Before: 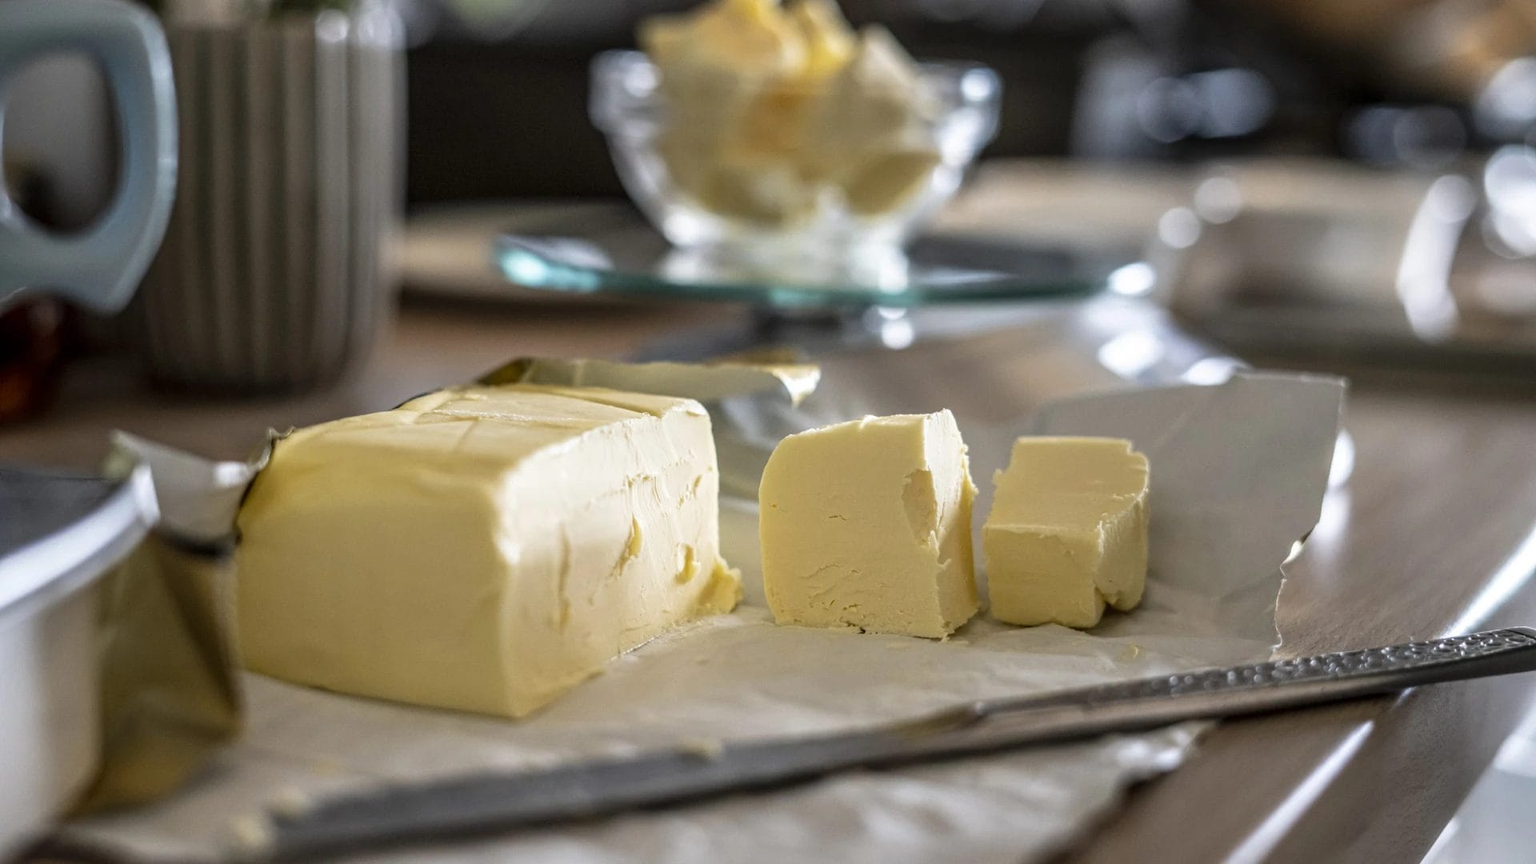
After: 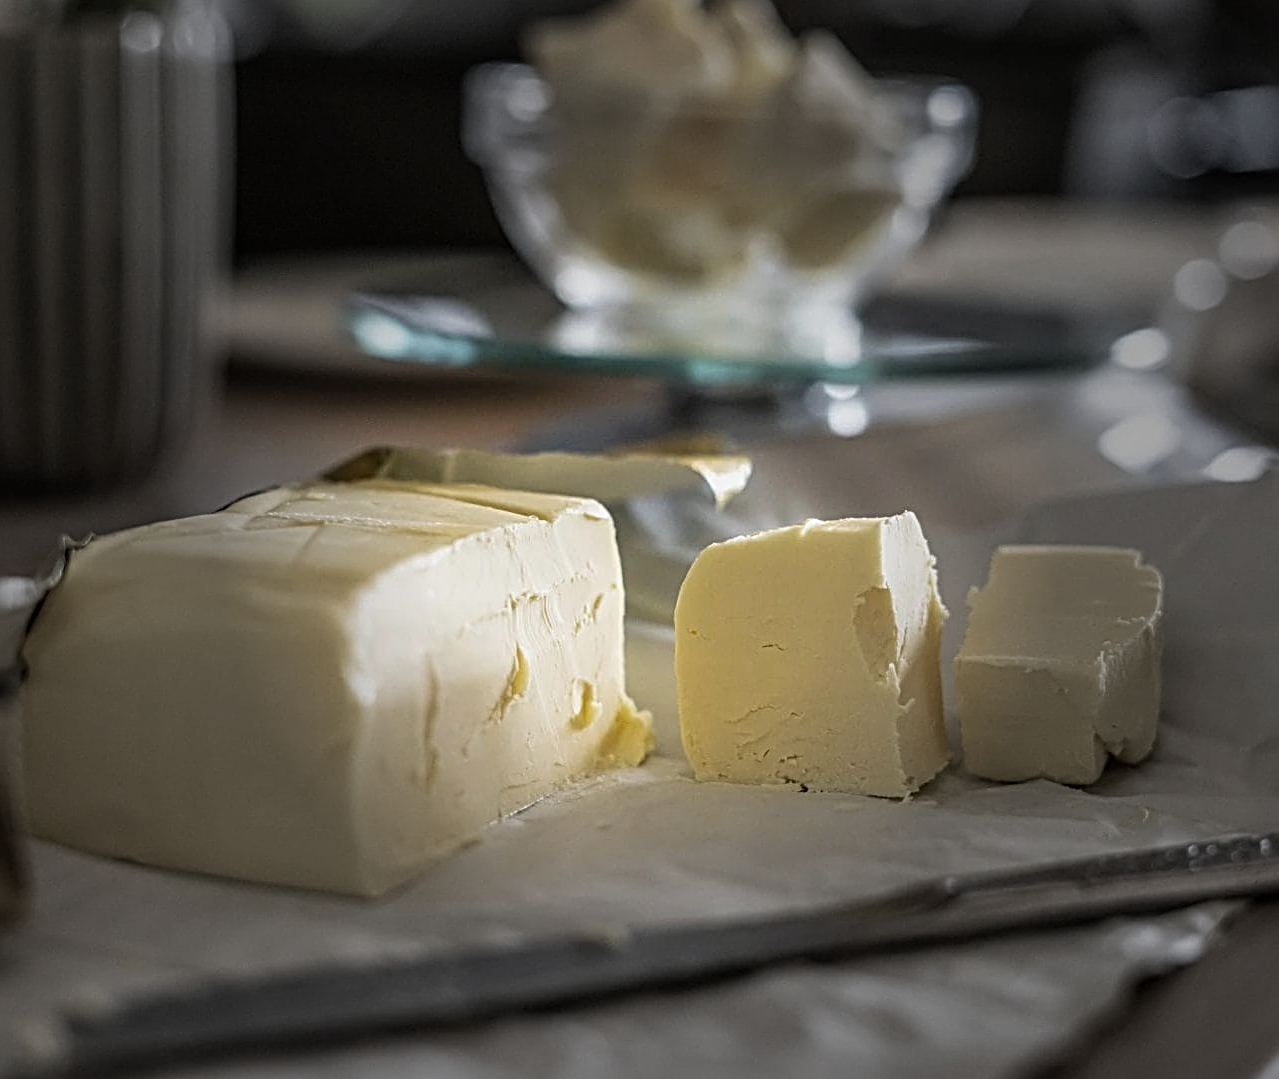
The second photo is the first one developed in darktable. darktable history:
vignetting: fall-off start 31.28%, fall-off radius 34.64%, brightness -0.575
sharpen: radius 3.025, amount 0.757
exposure: exposure -0.157 EV, compensate highlight preservation false
crop and rotate: left 14.292%, right 19.041%
